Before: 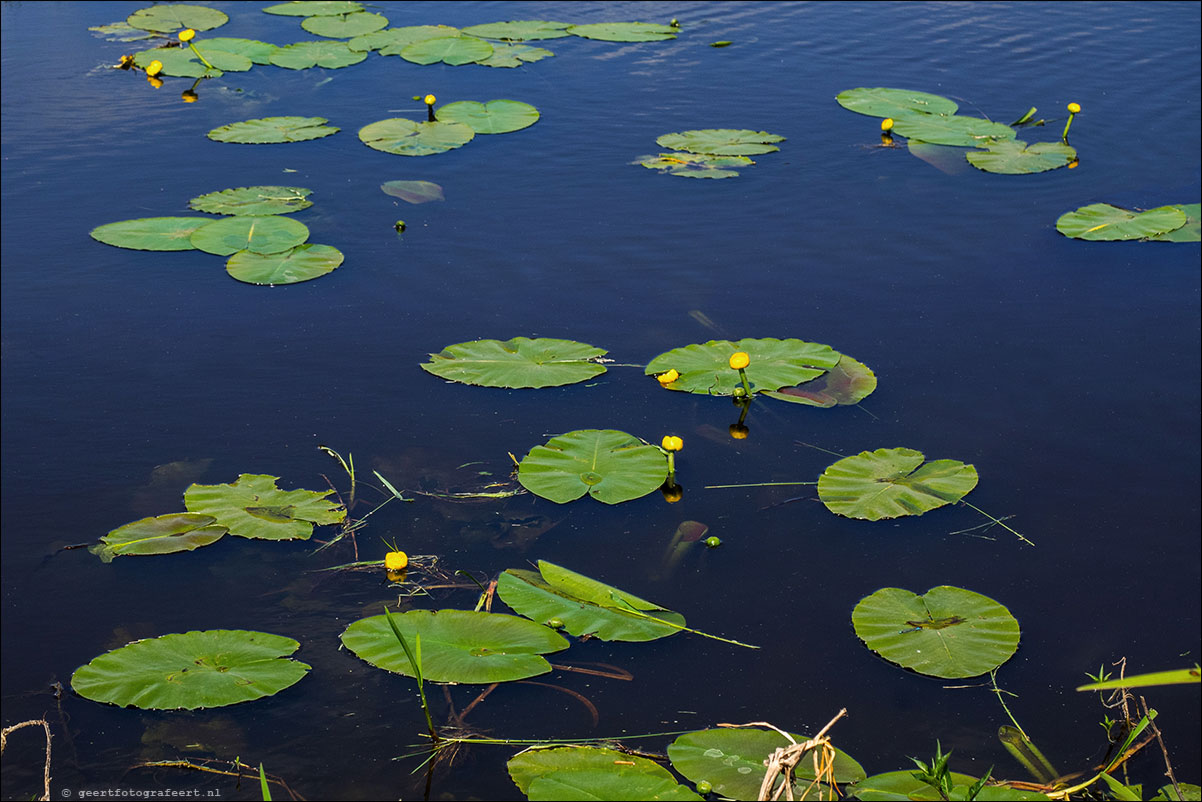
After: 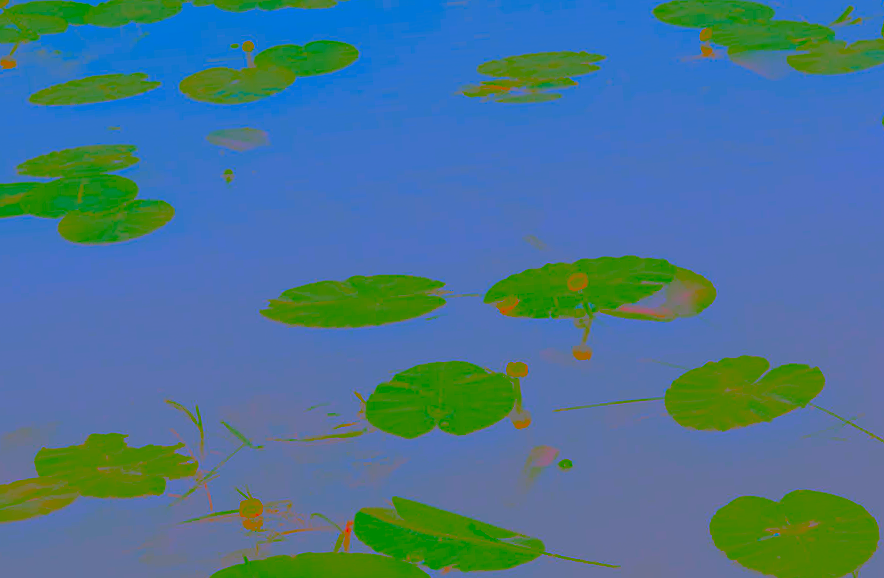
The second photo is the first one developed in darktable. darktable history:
rotate and perspective: rotation -4.57°, crop left 0.054, crop right 0.944, crop top 0.087, crop bottom 0.914
shadows and highlights: radius 110.86, shadows 51.09, white point adjustment 9.16, highlights -4.17, highlights color adjustment 32.2%, soften with gaussian
crop and rotate: left 10.77%, top 5.1%, right 10.41%, bottom 16.76%
contrast brightness saturation: contrast -0.99, brightness -0.17, saturation 0.75
